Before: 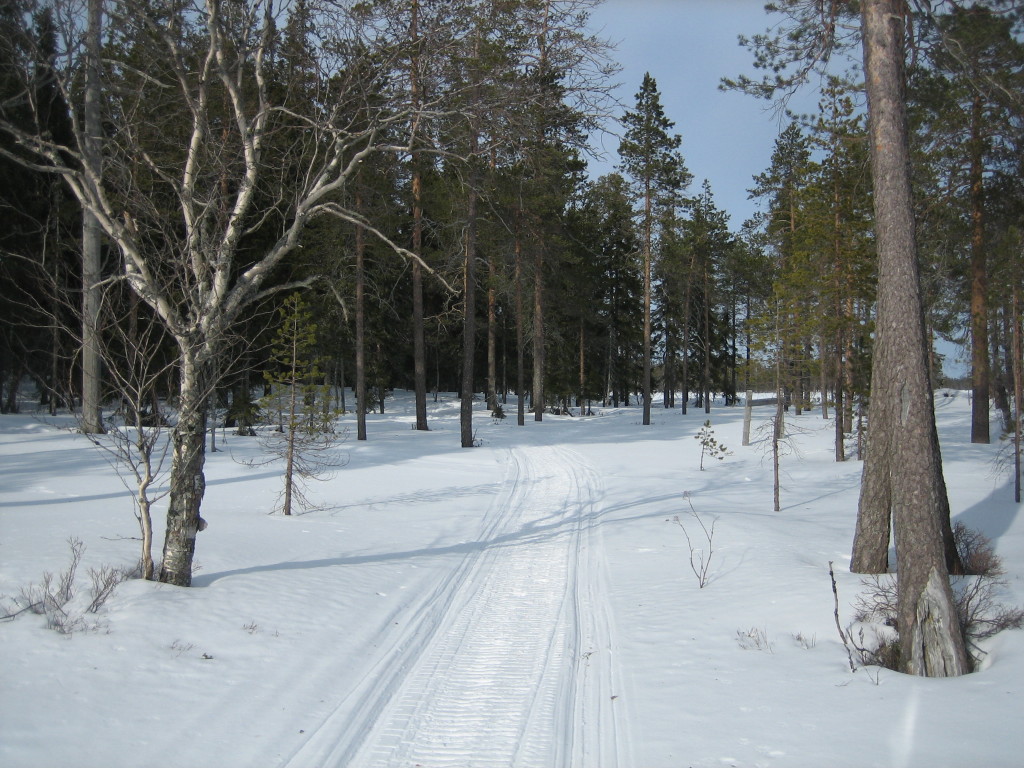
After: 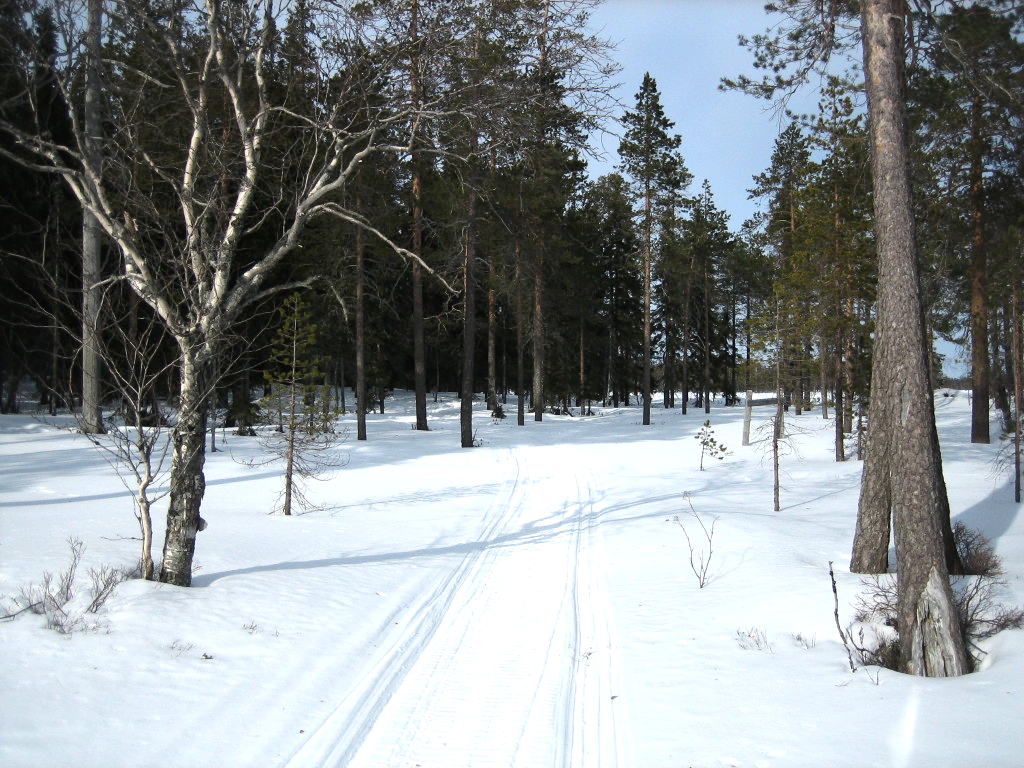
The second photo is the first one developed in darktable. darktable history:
tone equalizer: -8 EV -0.783 EV, -7 EV -0.703 EV, -6 EV -0.604 EV, -5 EV -0.399 EV, -3 EV 0.381 EV, -2 EV 0.6 EV, -1 EV 0.68 EV, +0 EV 0.753 EV, edges refinement/feathering 500, mask exposure compensation -1.57 EV, preserve details no
